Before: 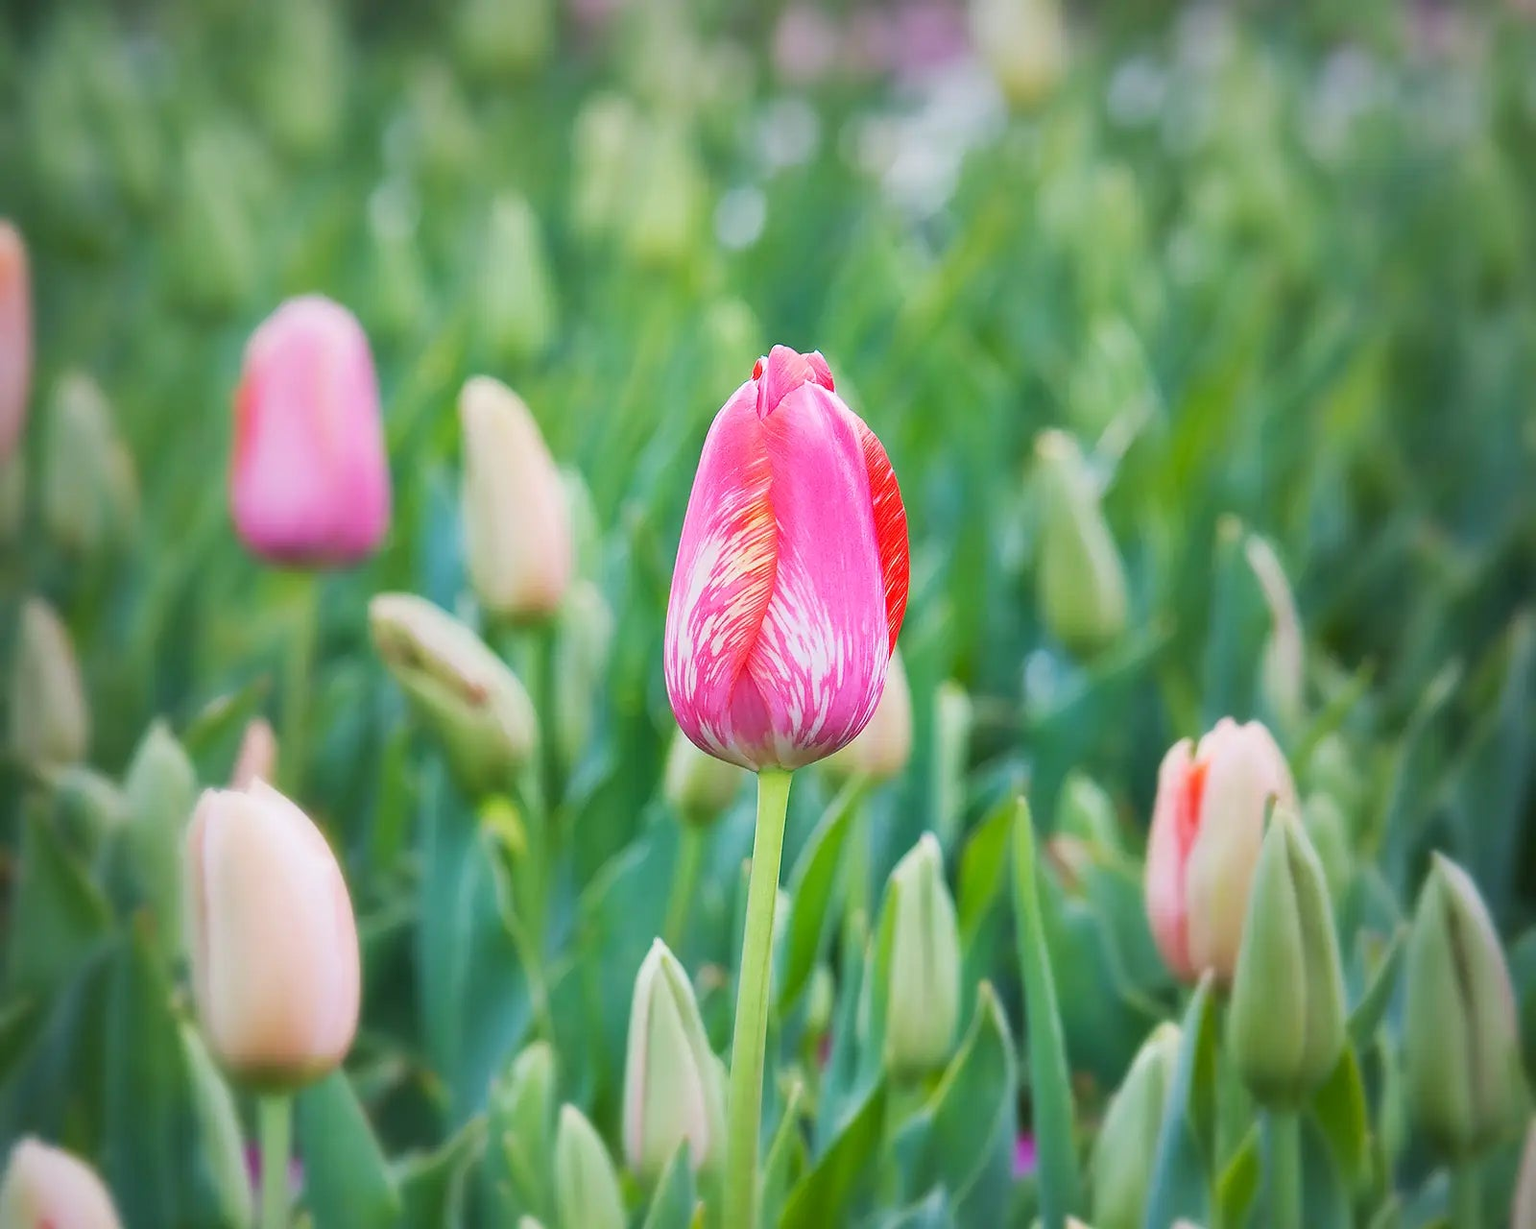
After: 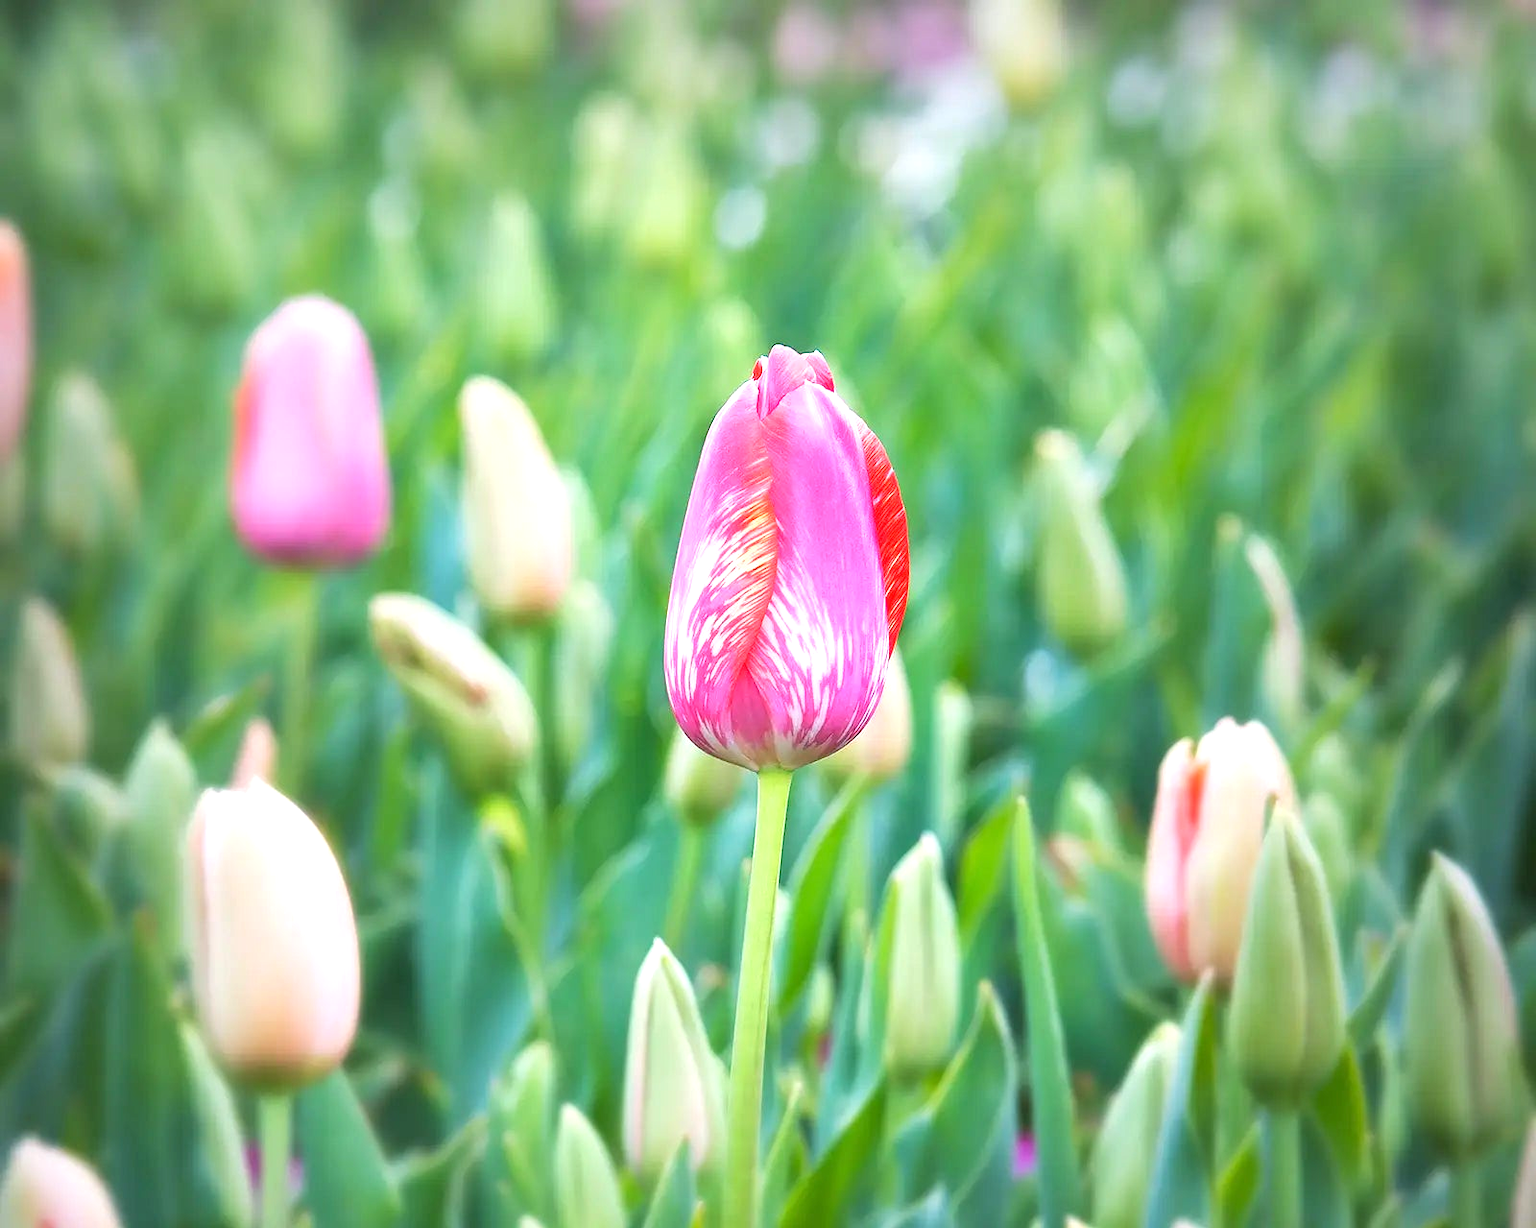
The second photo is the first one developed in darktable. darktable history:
exposure: exposure 0.672 EV, compensate exposure bias true, compensate highlight preservation false
